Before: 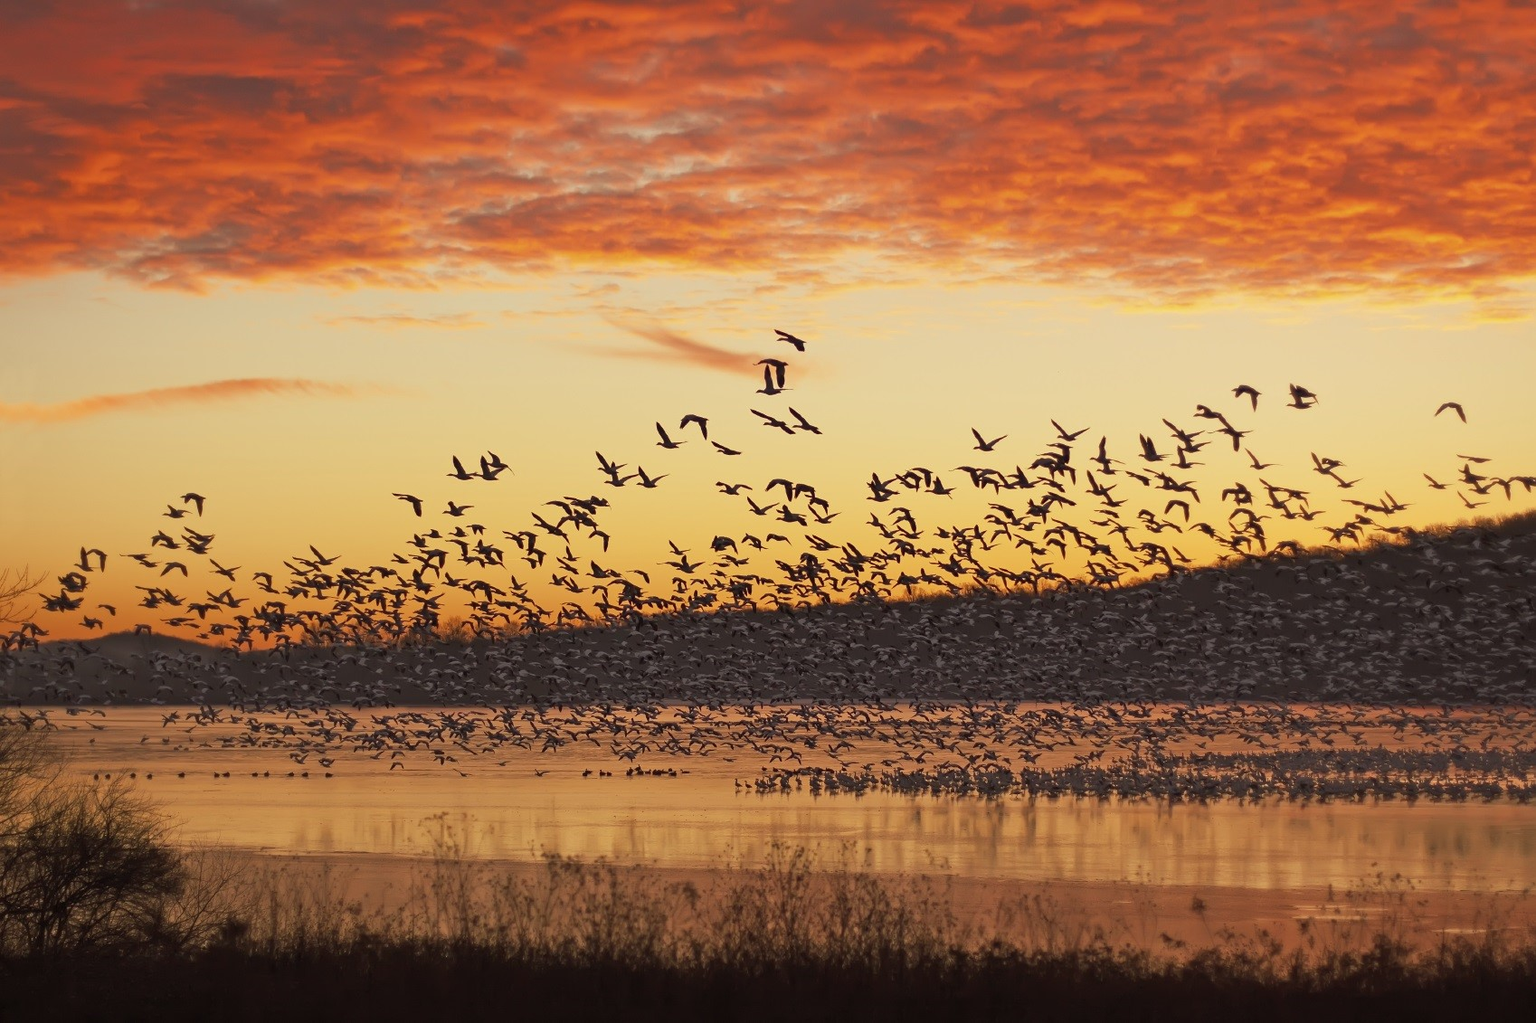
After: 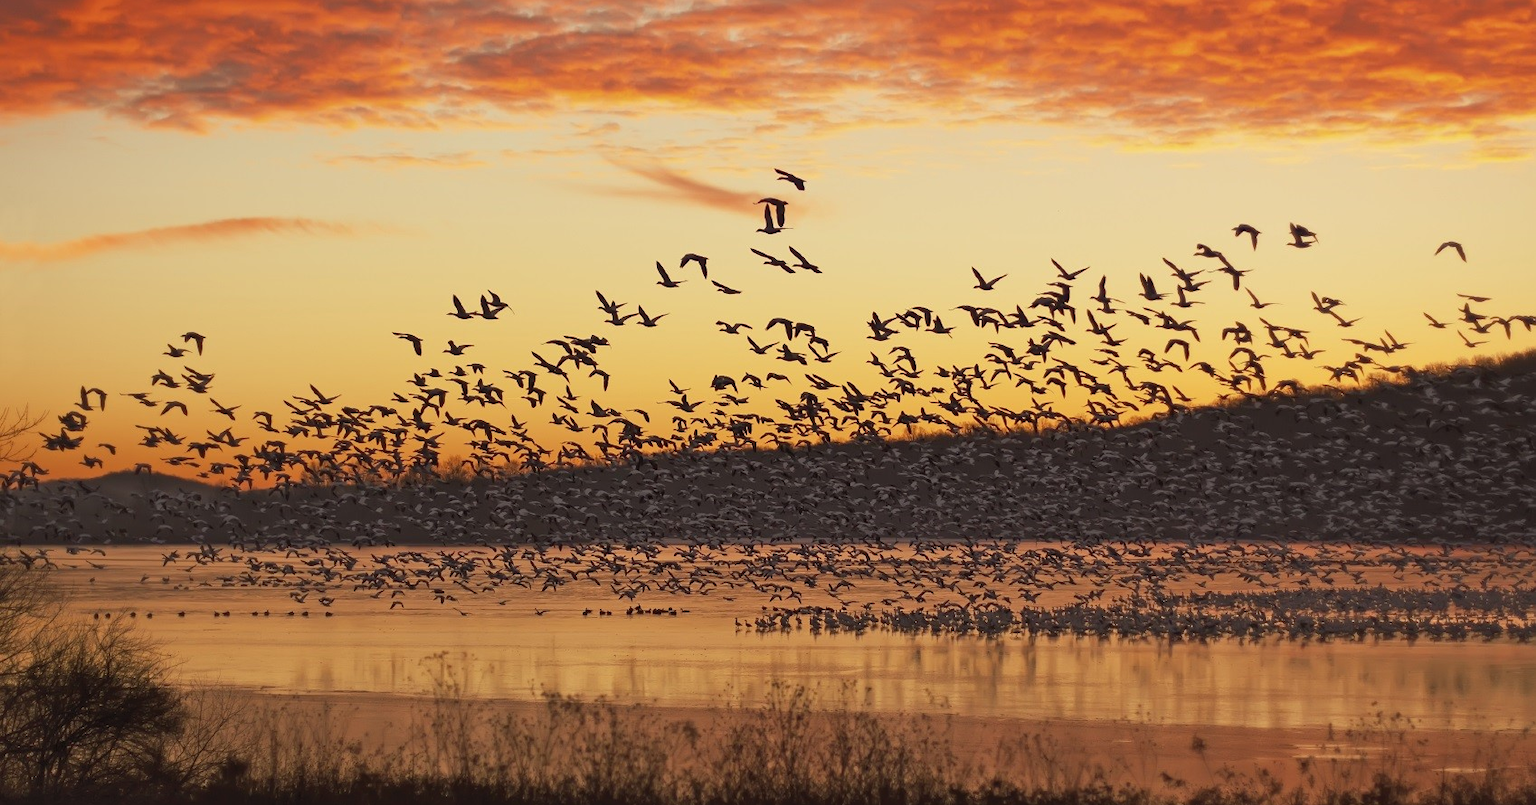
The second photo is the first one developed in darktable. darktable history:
crop and rotate: top 15.774%, bottom 5.506%
shadows and highlights: shadows 62.66, white point adjustment 0.37, highlights -34.44, compress 83.82%
